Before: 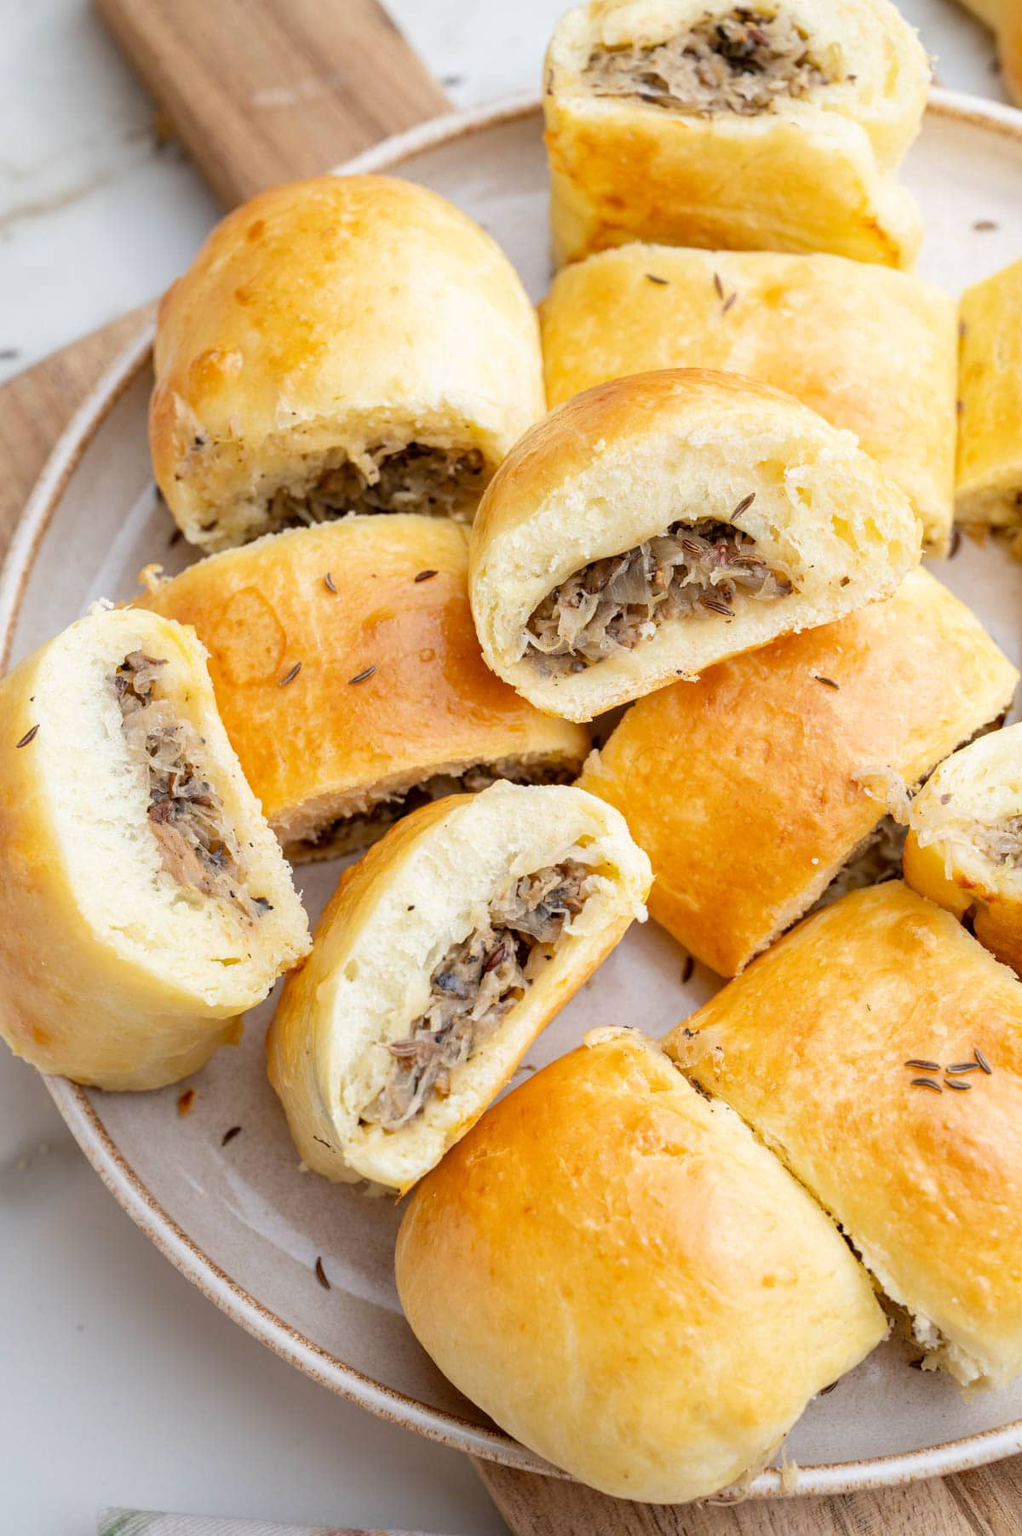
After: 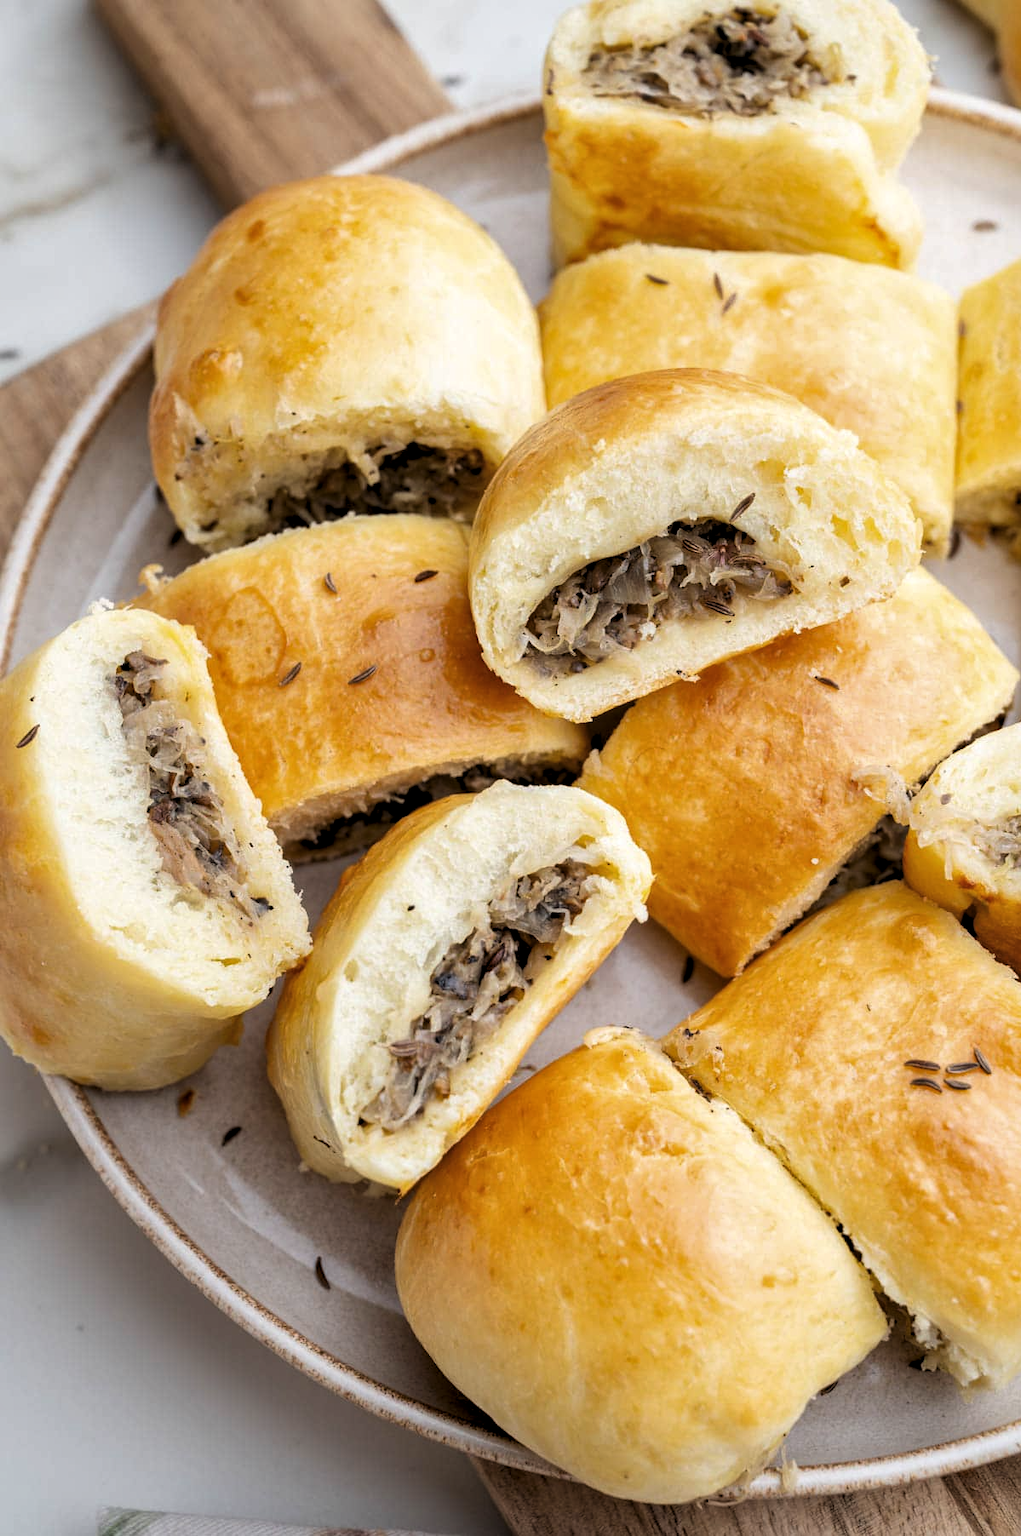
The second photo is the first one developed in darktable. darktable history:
local contrast: mode bilateral grid, contrast 19, coarseness 50, detail 119%, midtone range 0.2
levels: levels [0.116, 0.574, 1]
